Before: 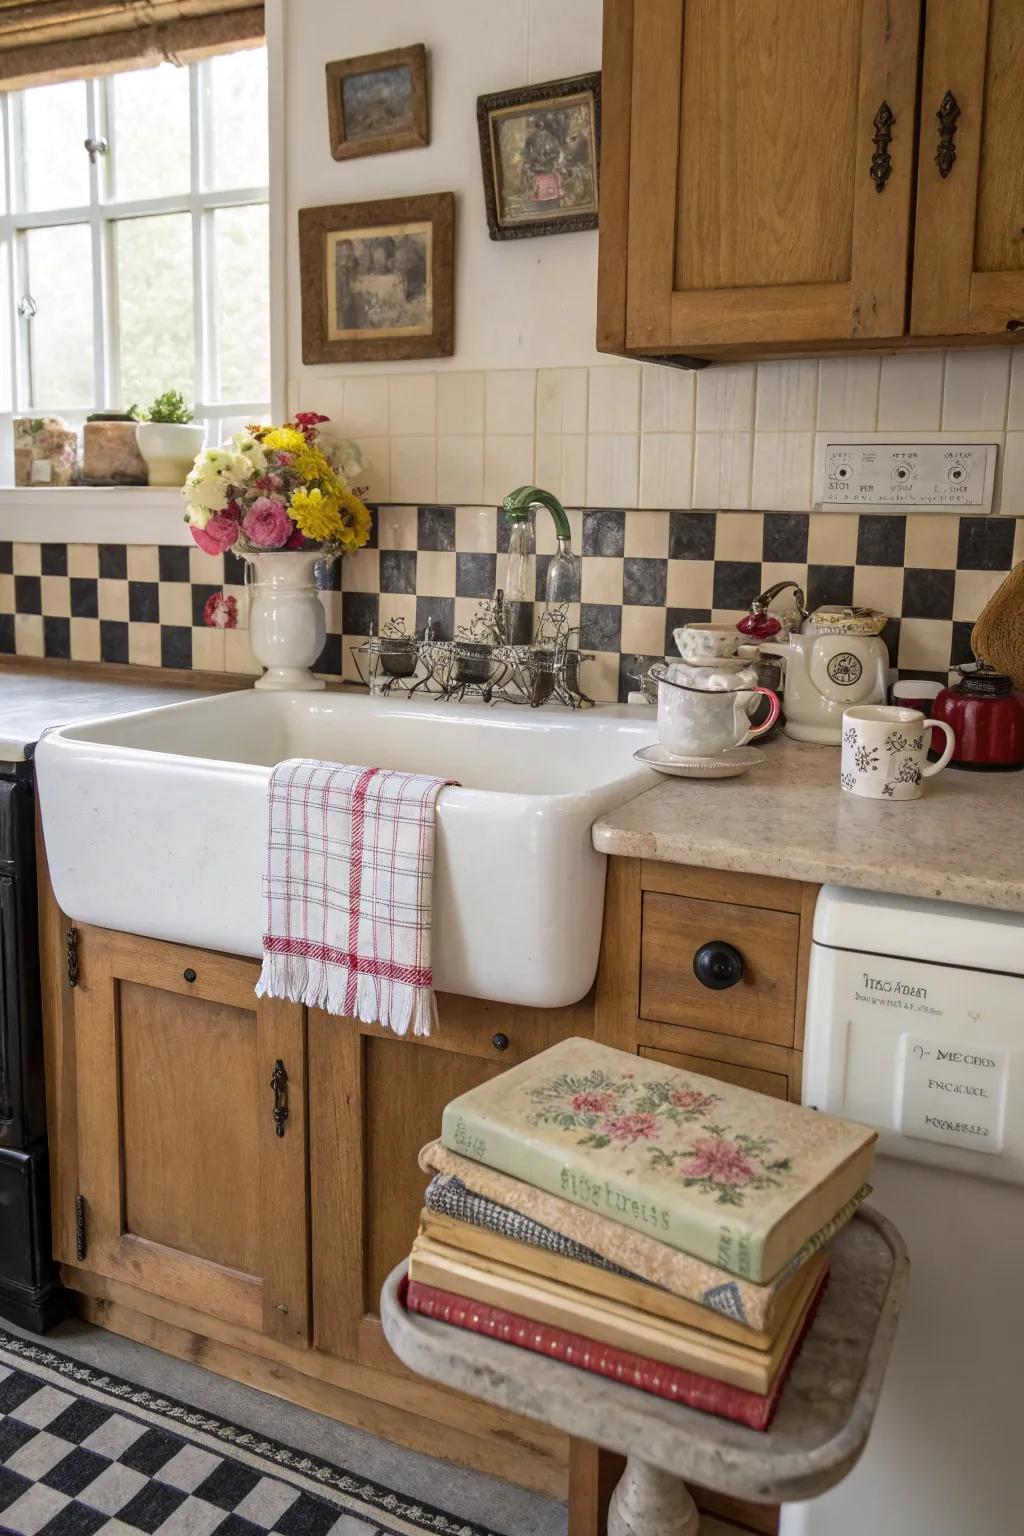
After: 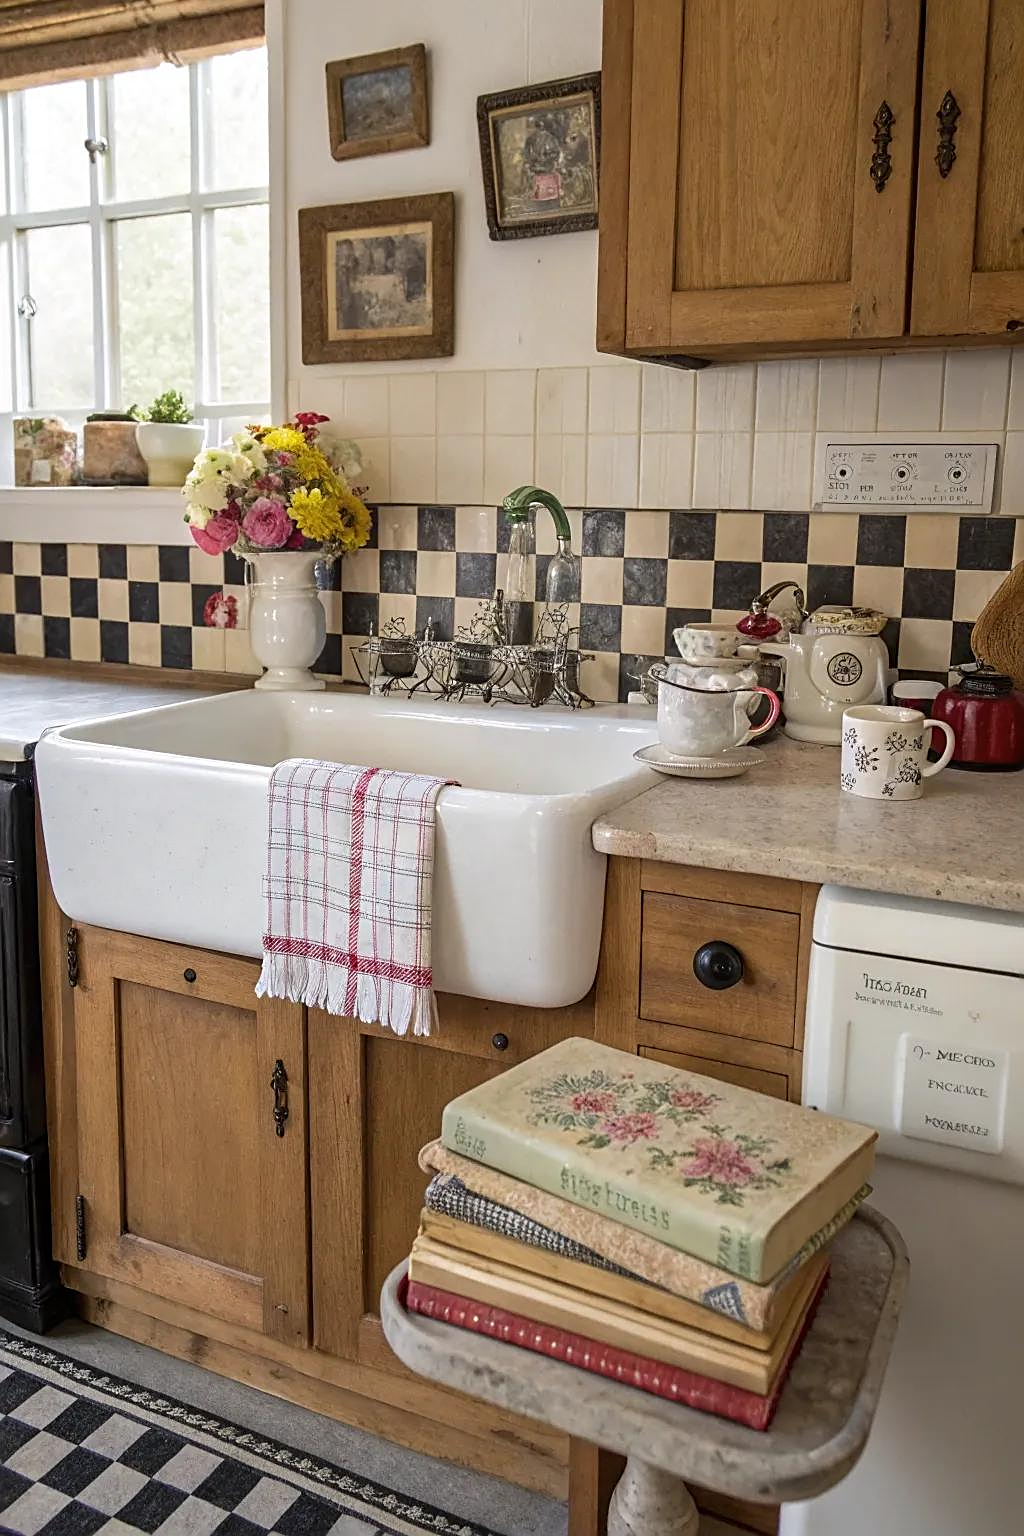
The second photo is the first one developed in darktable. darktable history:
sharpen: amount 0.578
